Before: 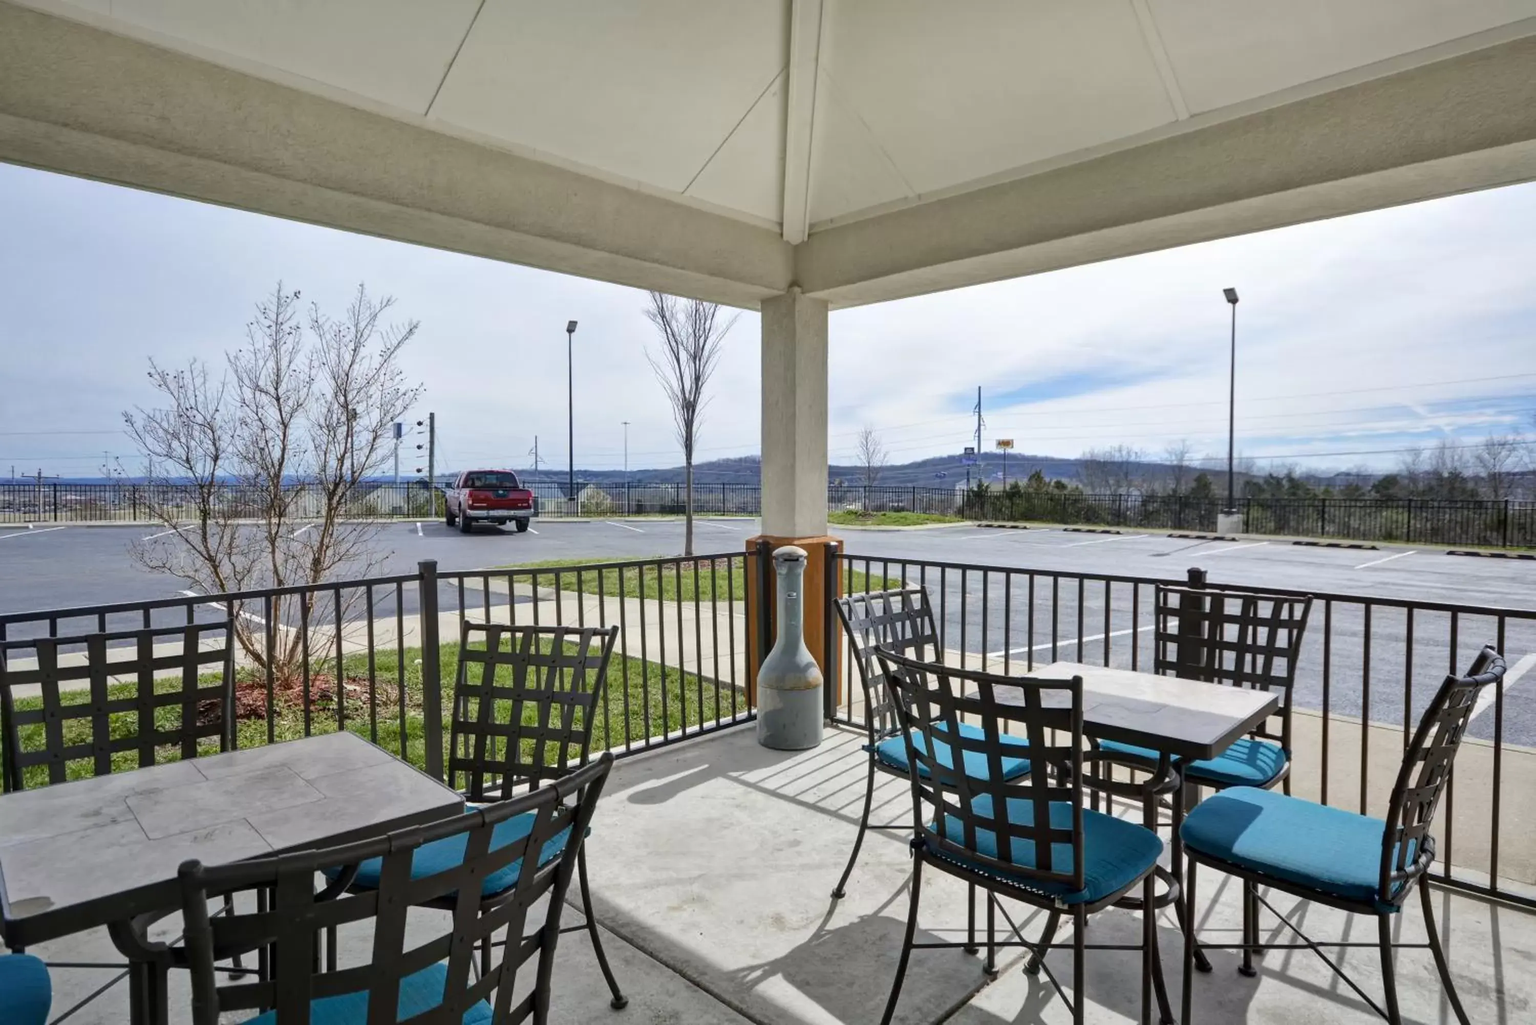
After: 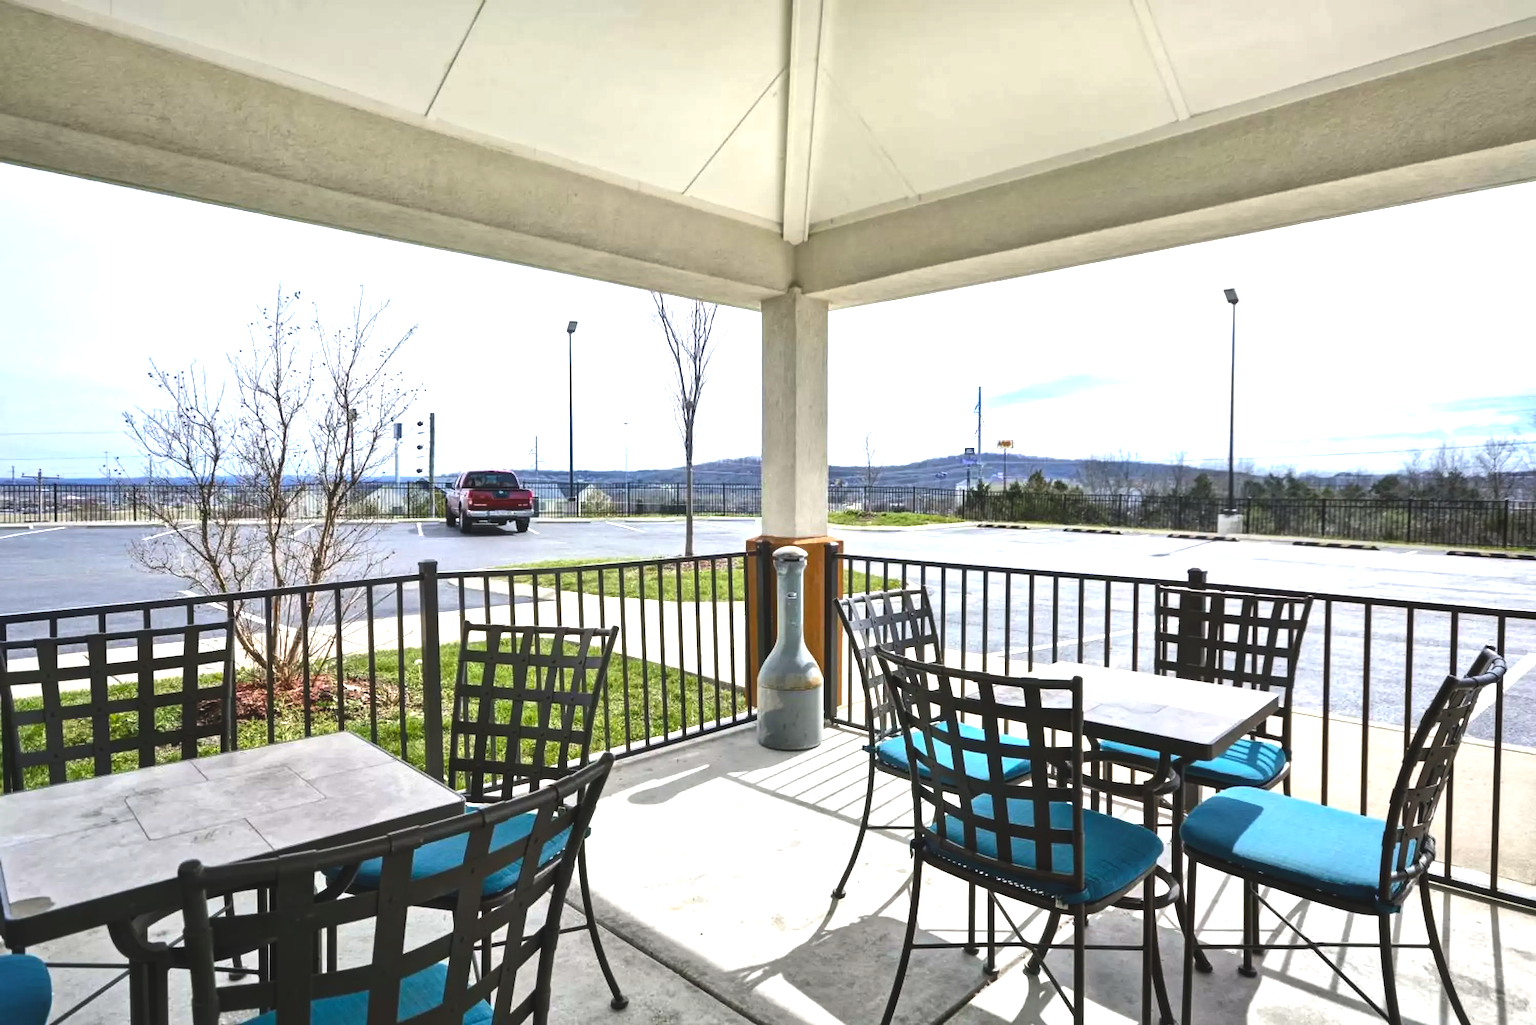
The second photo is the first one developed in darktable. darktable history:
color balance rgb: shadows lift › chroma 0.802%, shadows lift › hue 111.53°, global offset › luminance 0.758%, linear chroma grading › shadows -6.618%, linear chroma grading › highlights -7.958%, linear chroma grading › global chroma -10.534%, linear chroma grading › mid-tones -7.698%, perceptual saturation grading › global saturation 30.573%, perceptual brilliance grading › global brilliance 19.679%, global vibrance 20%
tone equalizer: -8 EV -0.444 EV, -7 EV -0.39 EV, -6 EV -0.369 EV, -5 EV -0.206 EV, -3 EV 0.193 EV, -2 EV 0.353 EV, -1 EV 0.412 EV, +0 EV 0.41 EV, edges refinement/feathering 500, mask exposure compensation -1.57 EV, preserve details no
